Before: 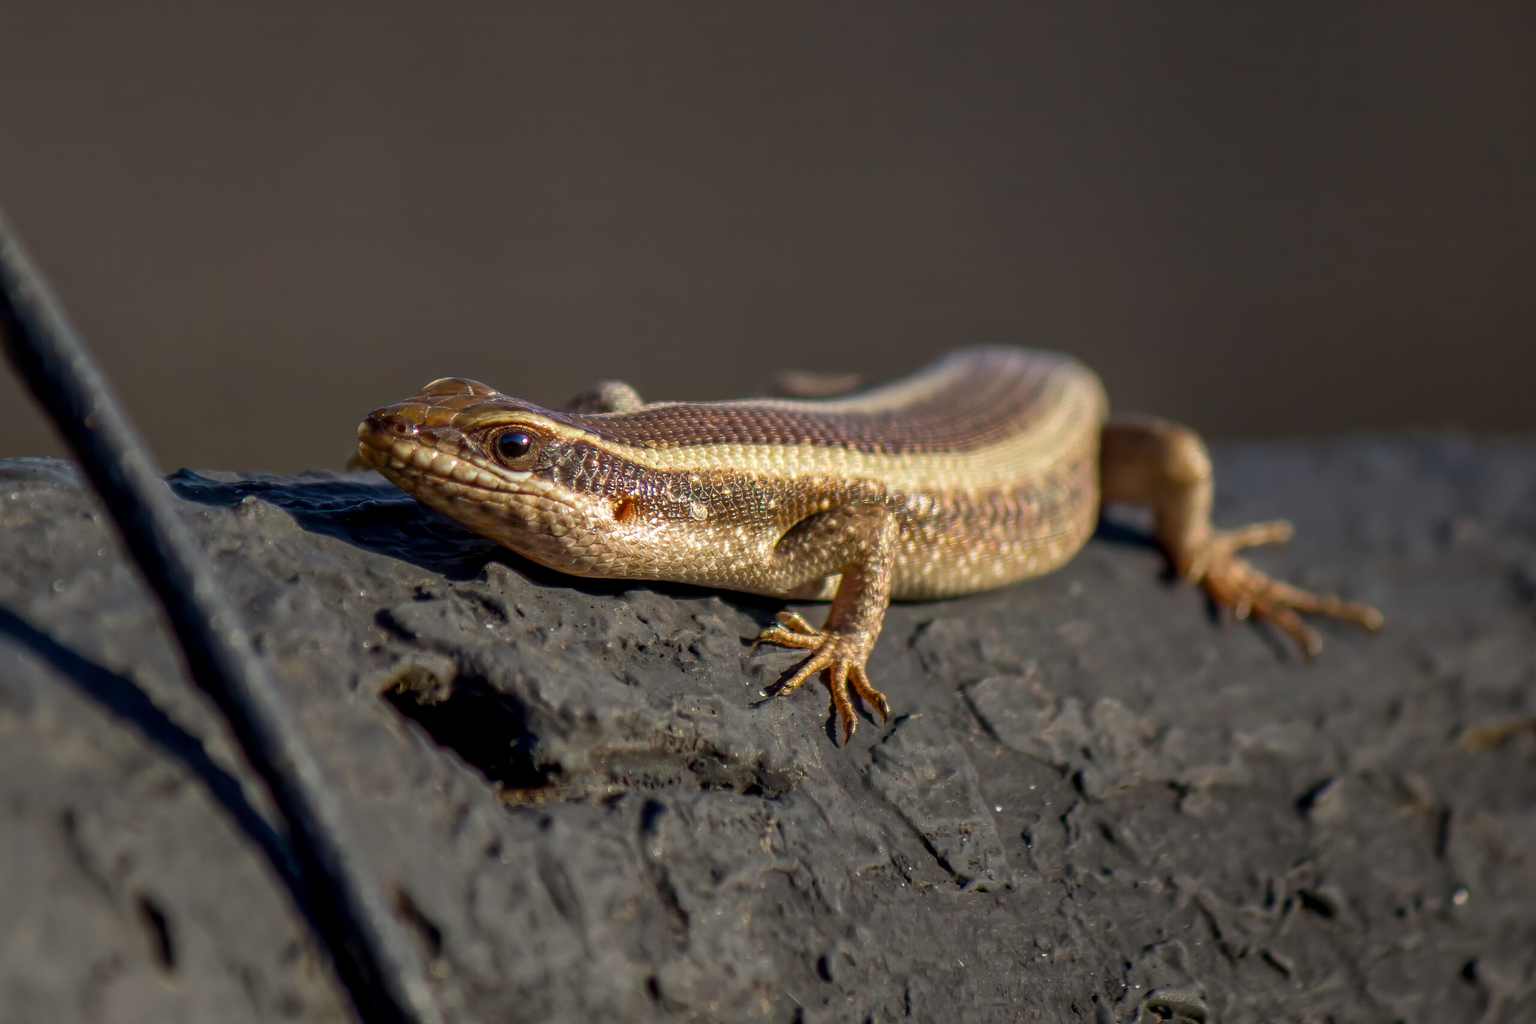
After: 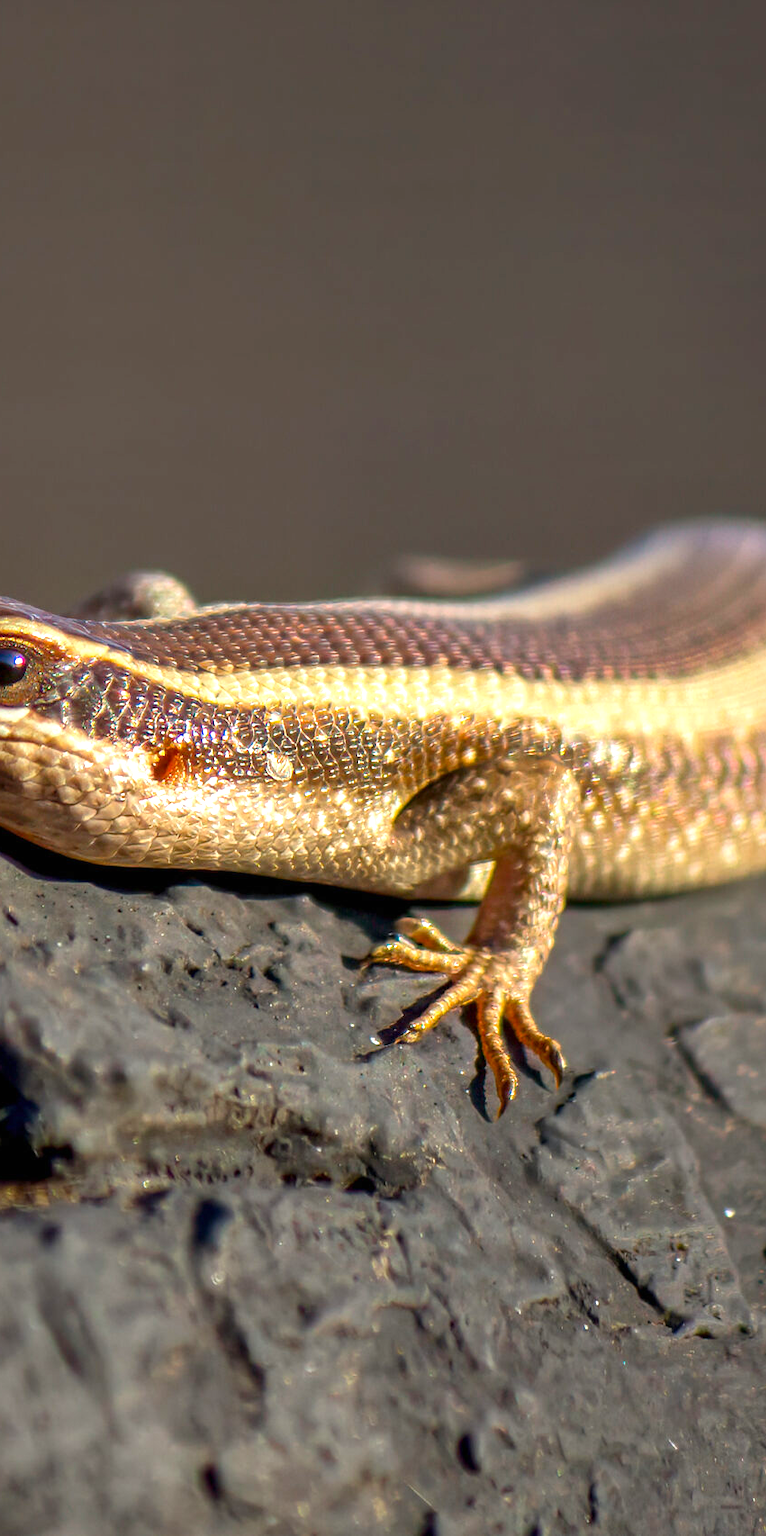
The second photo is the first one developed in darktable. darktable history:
crop: left 33.36%, right 33.36%
exposure: black level correction 0, exposure 0.7 EV, compensate exposure bias true, compensate highlight preservation false
contrast brightness saturation: contrast 0.04, saturation 0.16
